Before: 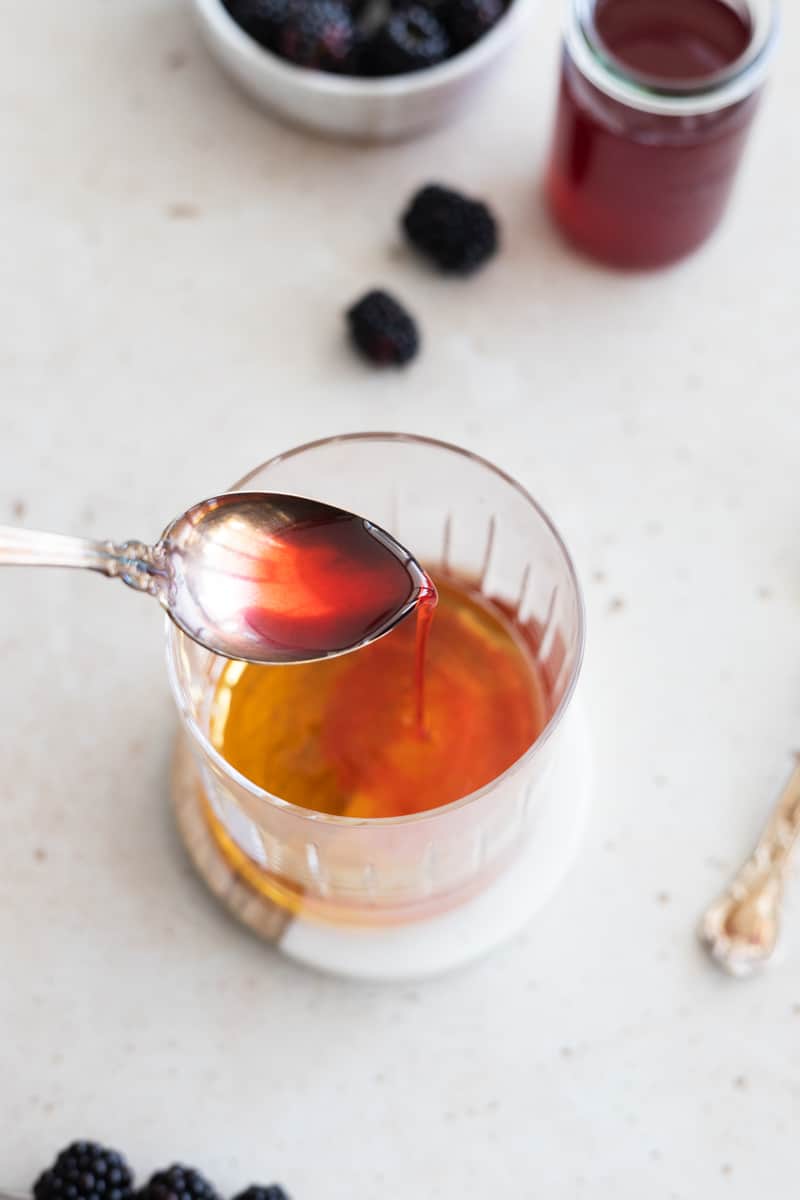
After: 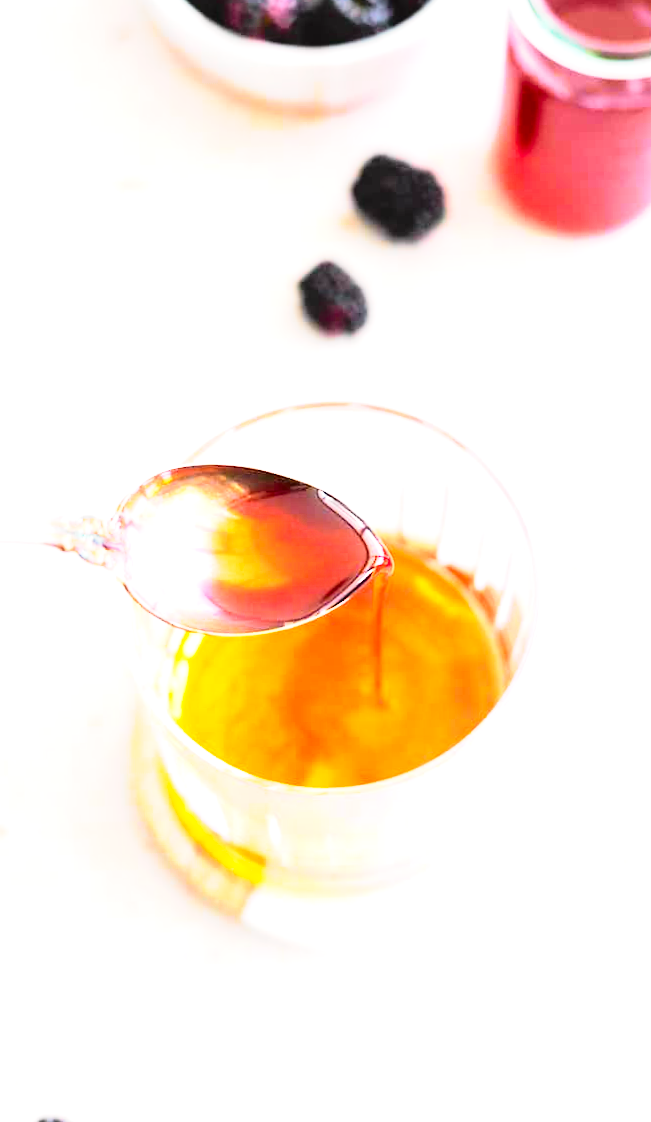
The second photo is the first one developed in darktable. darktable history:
base curve: curves: ch0 [(0, 0) (0.579, 0.807) (1, 1)], preserve colors none
crop and rotate: angle 1.17°, left 4.232%, top 1.202%, right 11.896%, bottom 2.385%
exposure: black level correction 0, exposure 1.474 EV, compensate exposure bias true, compensate highlight preservation false
tone equalizer: edges refinement/feathering 500, mask exposure compensation -1.57 EV, preserve details no
tone curve: curves: ch0 [(0, 0.014) (0.17, 0.099) (0.392, 0.438) (0.725, 0.828) (0.872, 0.918) (1, 0.981)]; ch1 [(0, 0) (0.402, 0.36) (0.489, 0.491) (0.5, 0.503) (0.515, 0.52) (0.545, 0.574) (0.615, 0.662) (0.701, 0.725) (1, 1)]; ch2 [(0, 0) (0.42, 0.458) (0.485, 0.499) (0.503, 0.503) (0.531, 0.542) (0.561, 0.594) (0.644, 0.694) (0.717, 0.753) (1, 0.991)], color space Lab, independent channels, preserve colors none
color balance rgb: global offset › luminance 0.242%, perceptual saturation grading › global saturation 29.635%, perceptual brilliance grading › global brilliance 2.228%, perceptual brilliance grading › highlights -3.953%, global vibrance 20%
